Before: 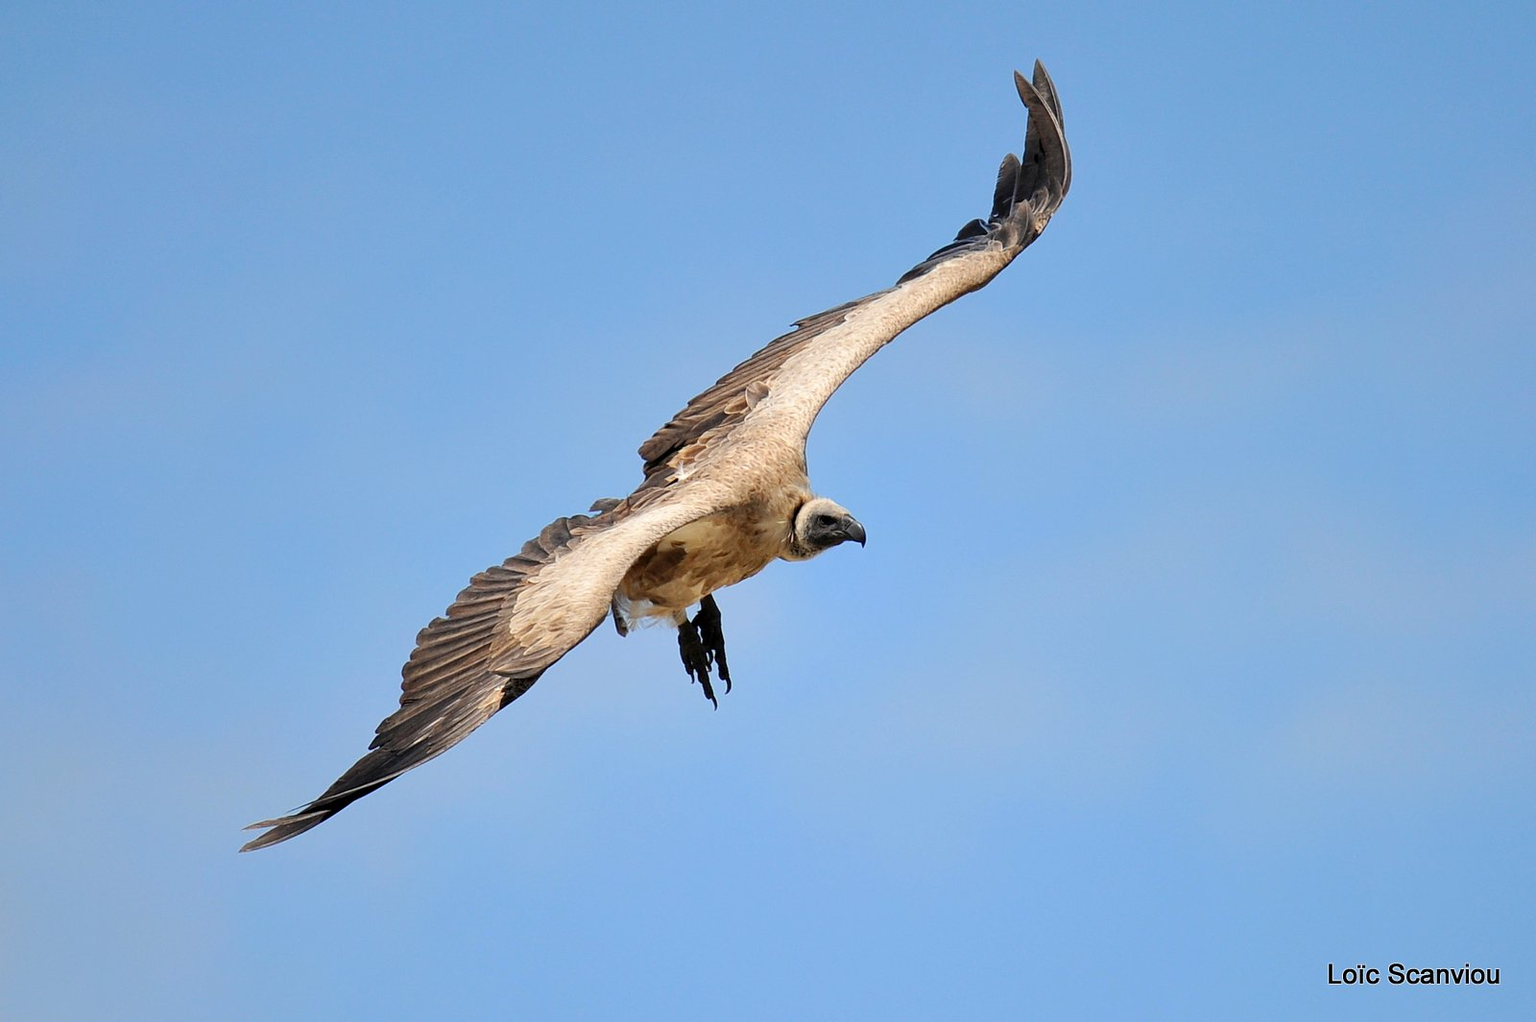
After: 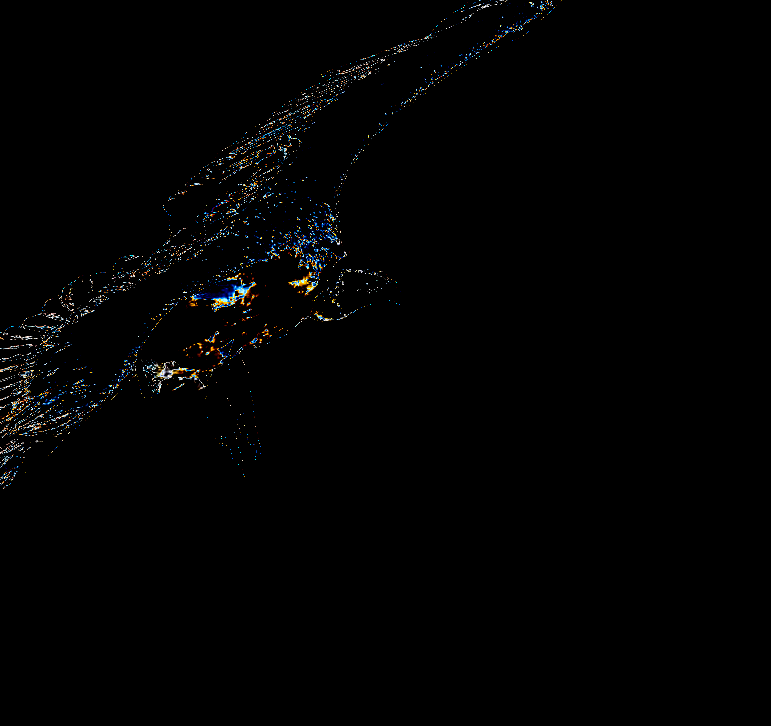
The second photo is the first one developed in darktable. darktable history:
crop: left 31.357%, top 24.813%, right 20.429%, bottom 6.428%
shadows and highlights: shadows 59.87, highlights color adjustment 56.22%, soften with gaussian
exposure: compensate exposure bias true, compensate highlight preservation false
levels: levels [0.721, 0.937, 0.997]
contrast brightness saturation: contrast 0.404, brightness 0.109, saturation 0.21
color calibration: illuminant Planckian (black body), adaptation linear Bradford (ICC v4), x 0.361, y 0.366, temperature 4503.03 K
sharpen: radius 3.976
